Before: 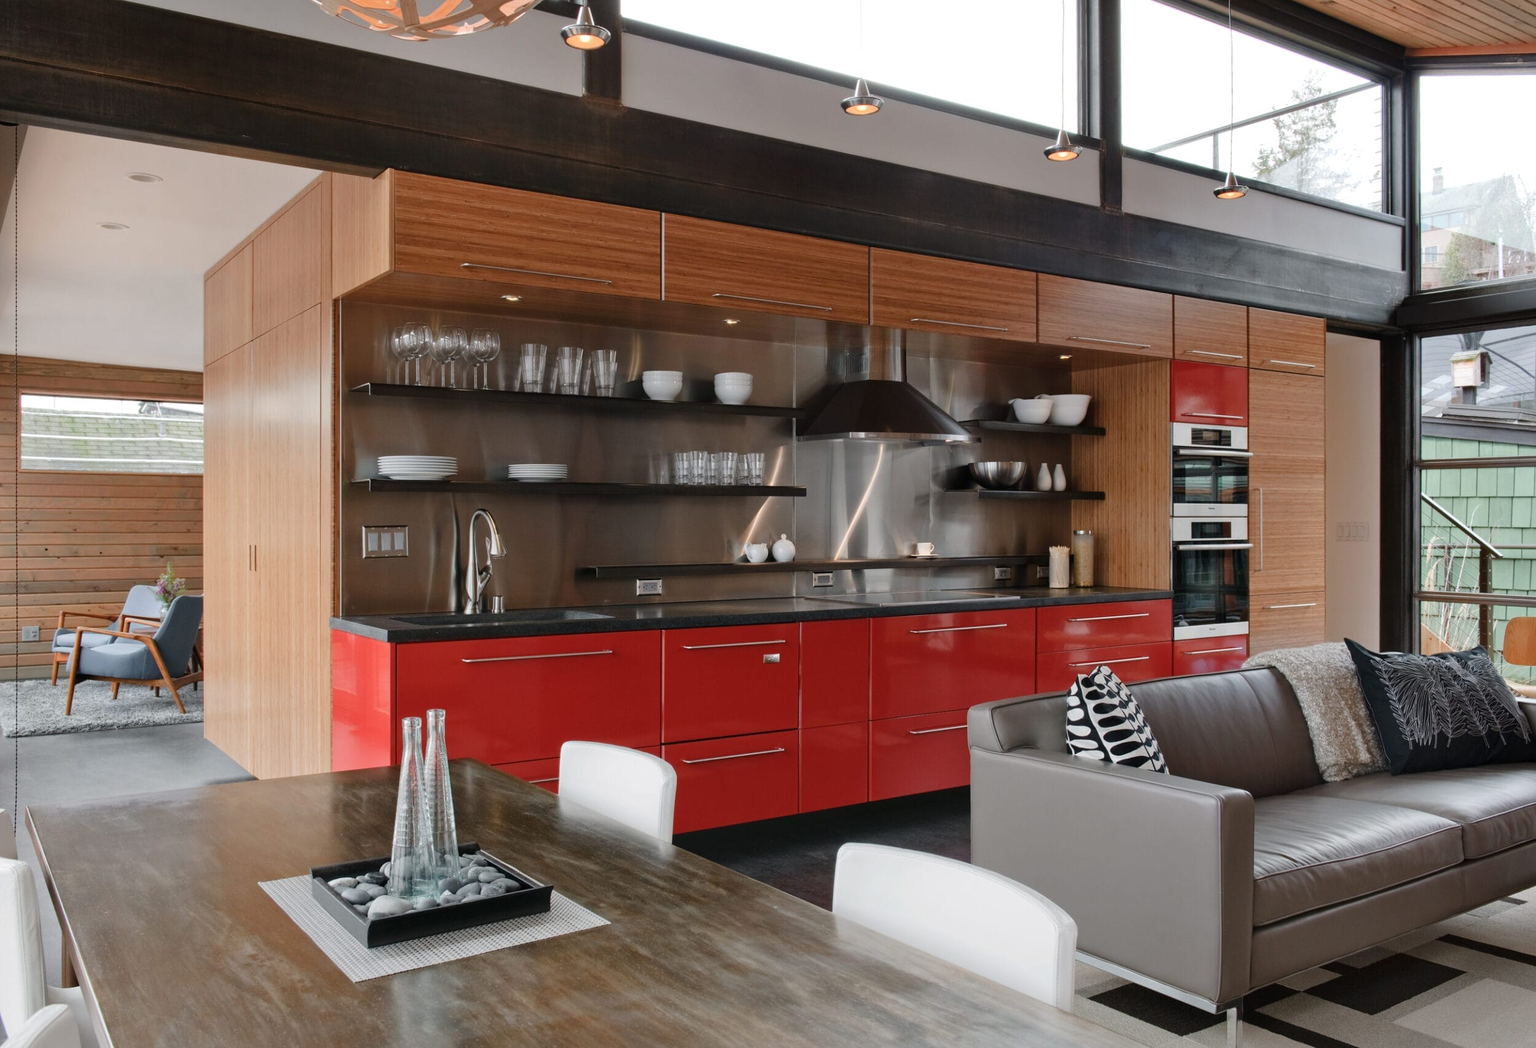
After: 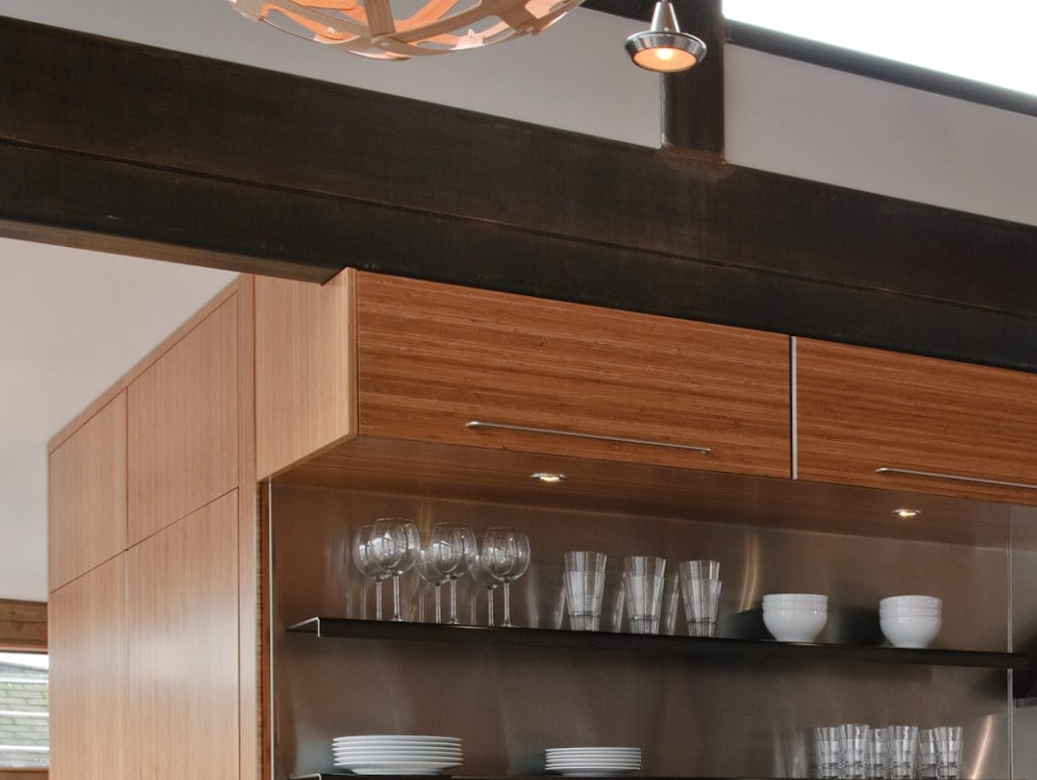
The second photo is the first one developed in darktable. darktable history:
rotate and perspective: rotation -0.45°, automatic cropping original format, crop left 0.008, crop right 0.992, crop top 0.012, crop bottom 0.988
crop and rotate: left 10.817%, top 0.062%, right 47.194%, bottom 53.626%
